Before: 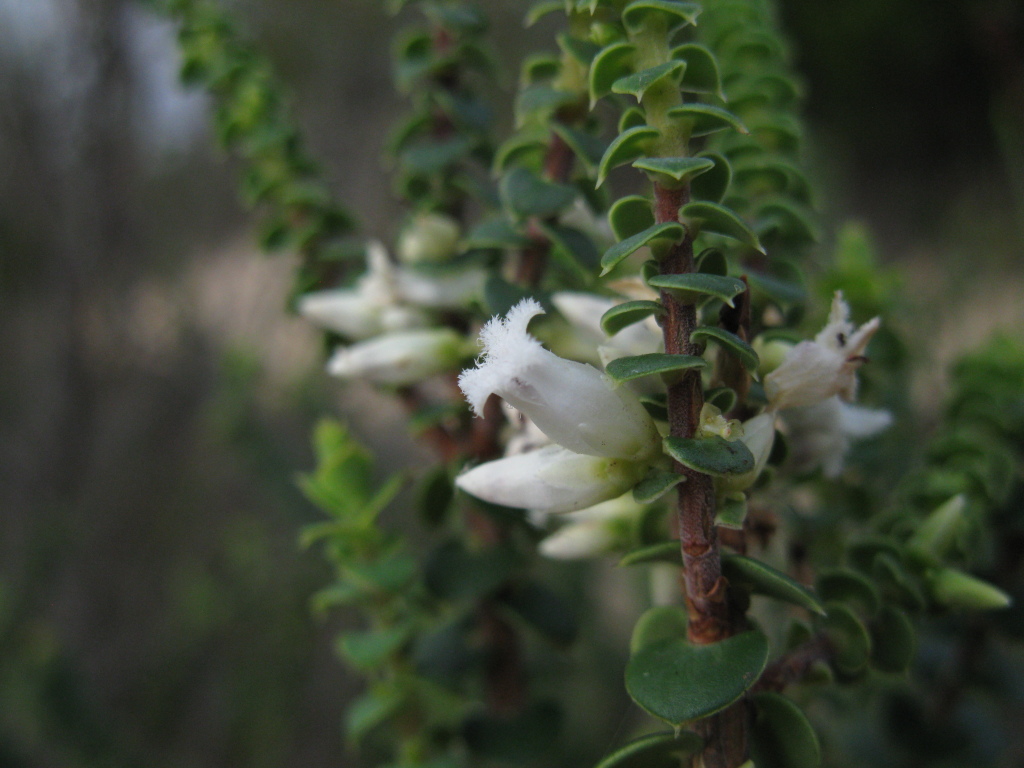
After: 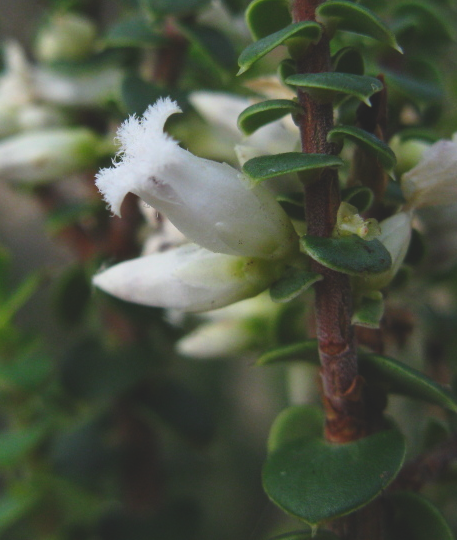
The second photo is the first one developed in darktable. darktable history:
exposure: black level correction -0.026, exposure -0.119 EV, compensate highlight preservation false
contrast brightness saturation: contrast 0.17, saturation 0.319
crop: left 35.466%, top 26.222%, right 19.818%, bottom 3.358%
